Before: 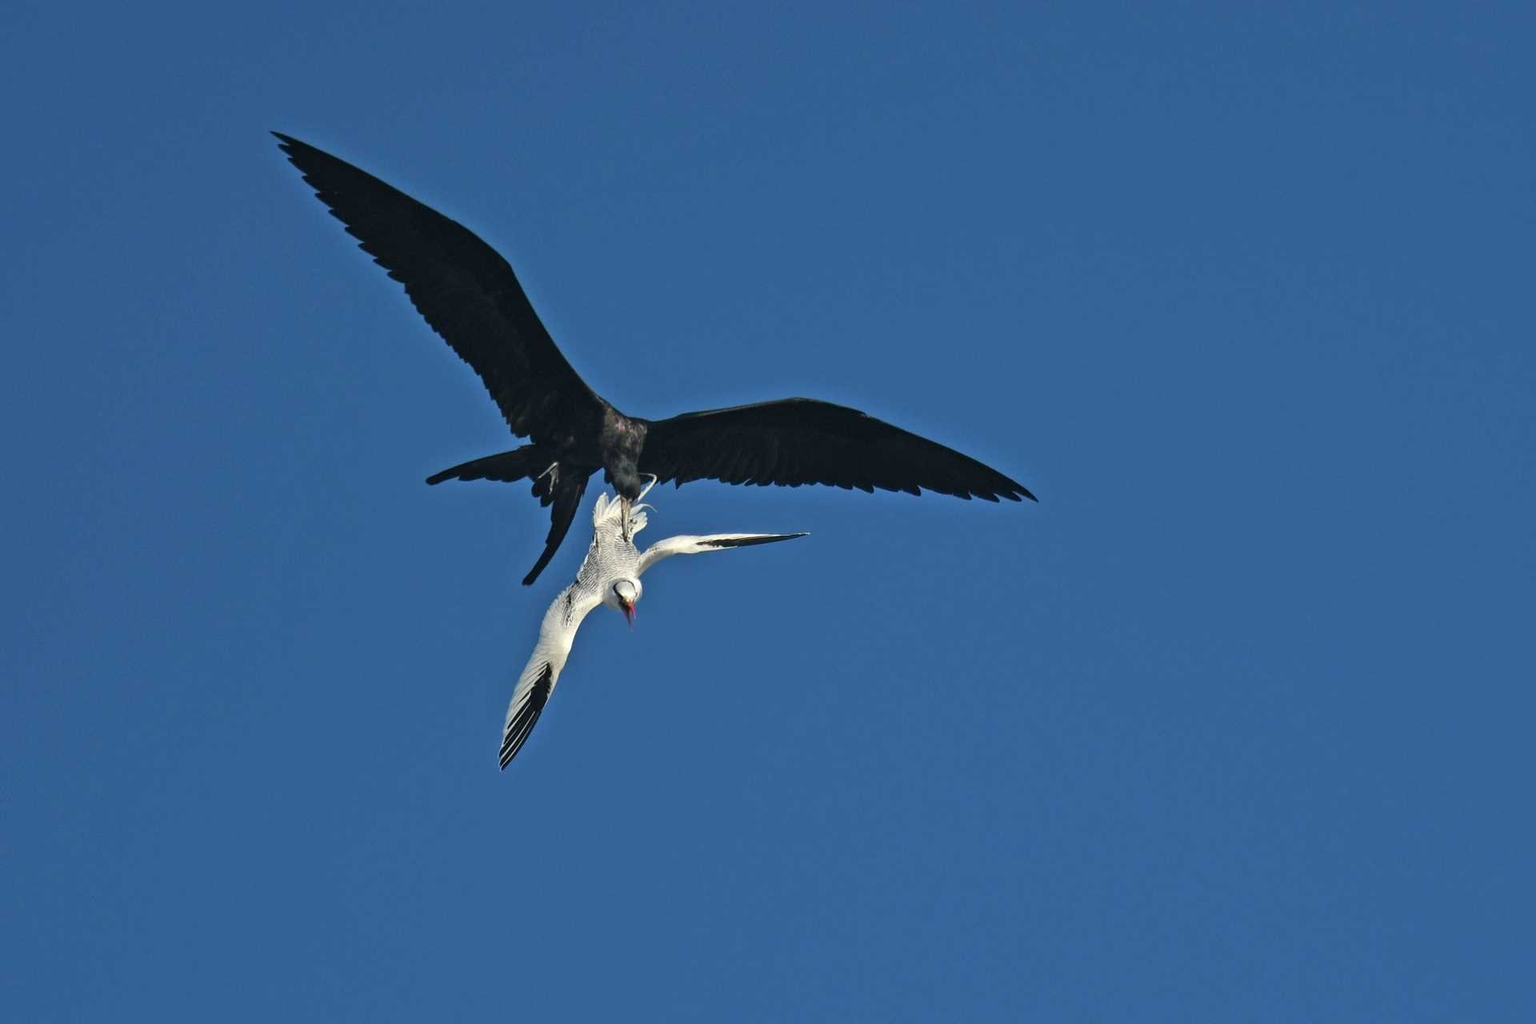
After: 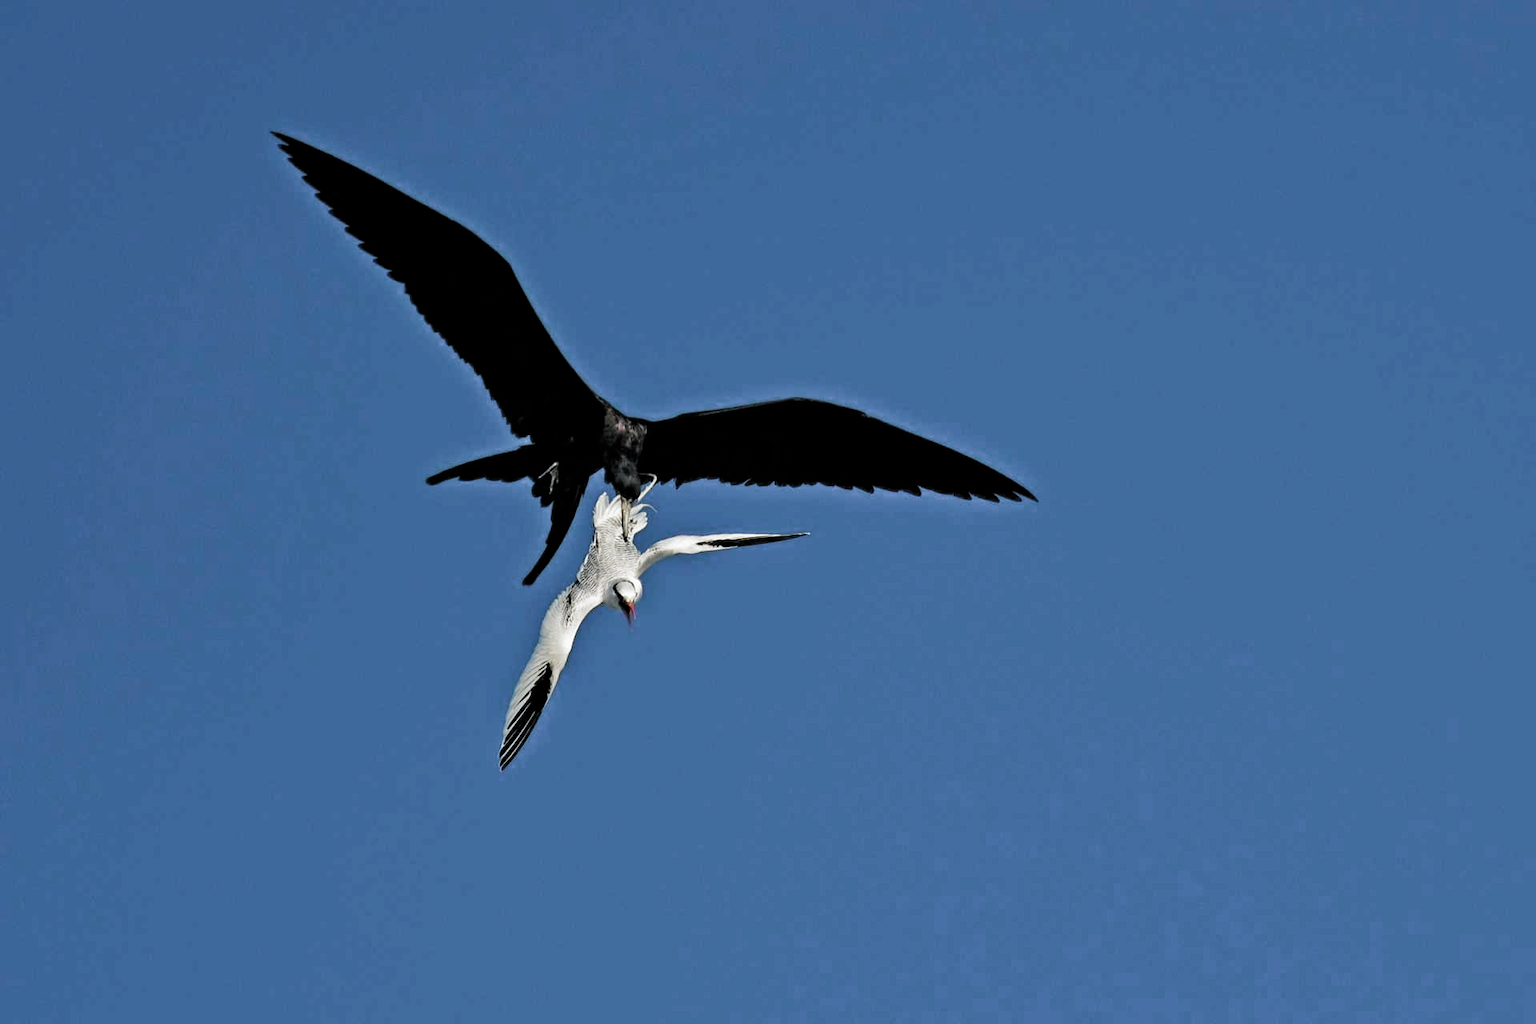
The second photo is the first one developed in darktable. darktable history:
filmic rgb: black relative exposure -3.67 EV, white relative exposure 2.44 EV, hardness 3.29, color science v5 (2021), contrast in shadows safe, contrast in highlights safe
